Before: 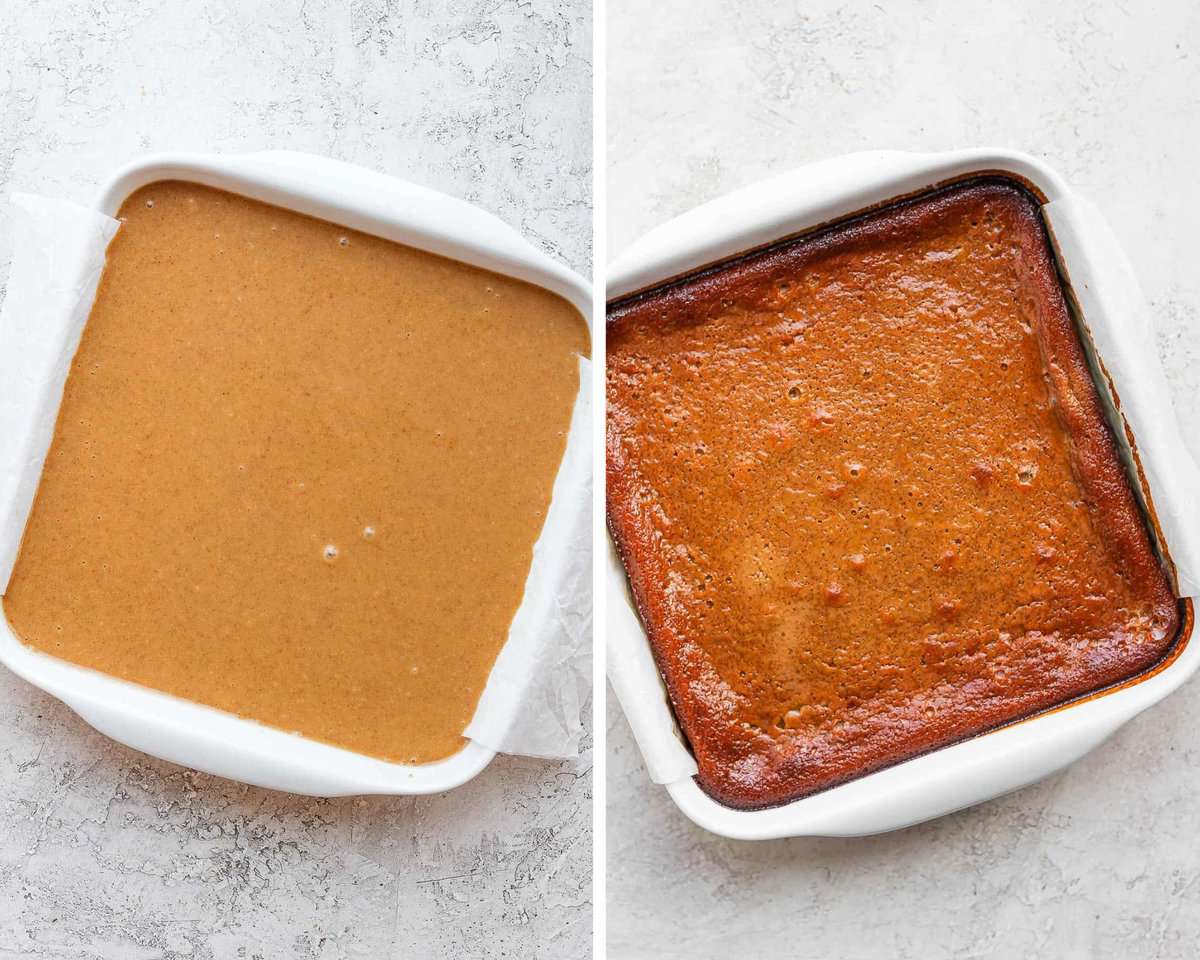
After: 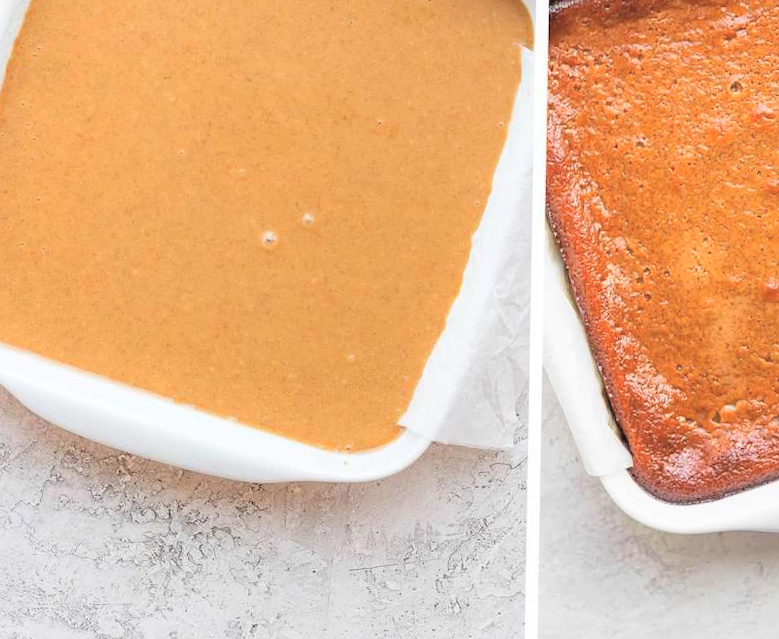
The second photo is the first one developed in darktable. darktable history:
crop and rotate: angle -1.03°, left 4.036%, top 31.889%, right 29.547%
contrast brightness saturation: brightness 0.283
